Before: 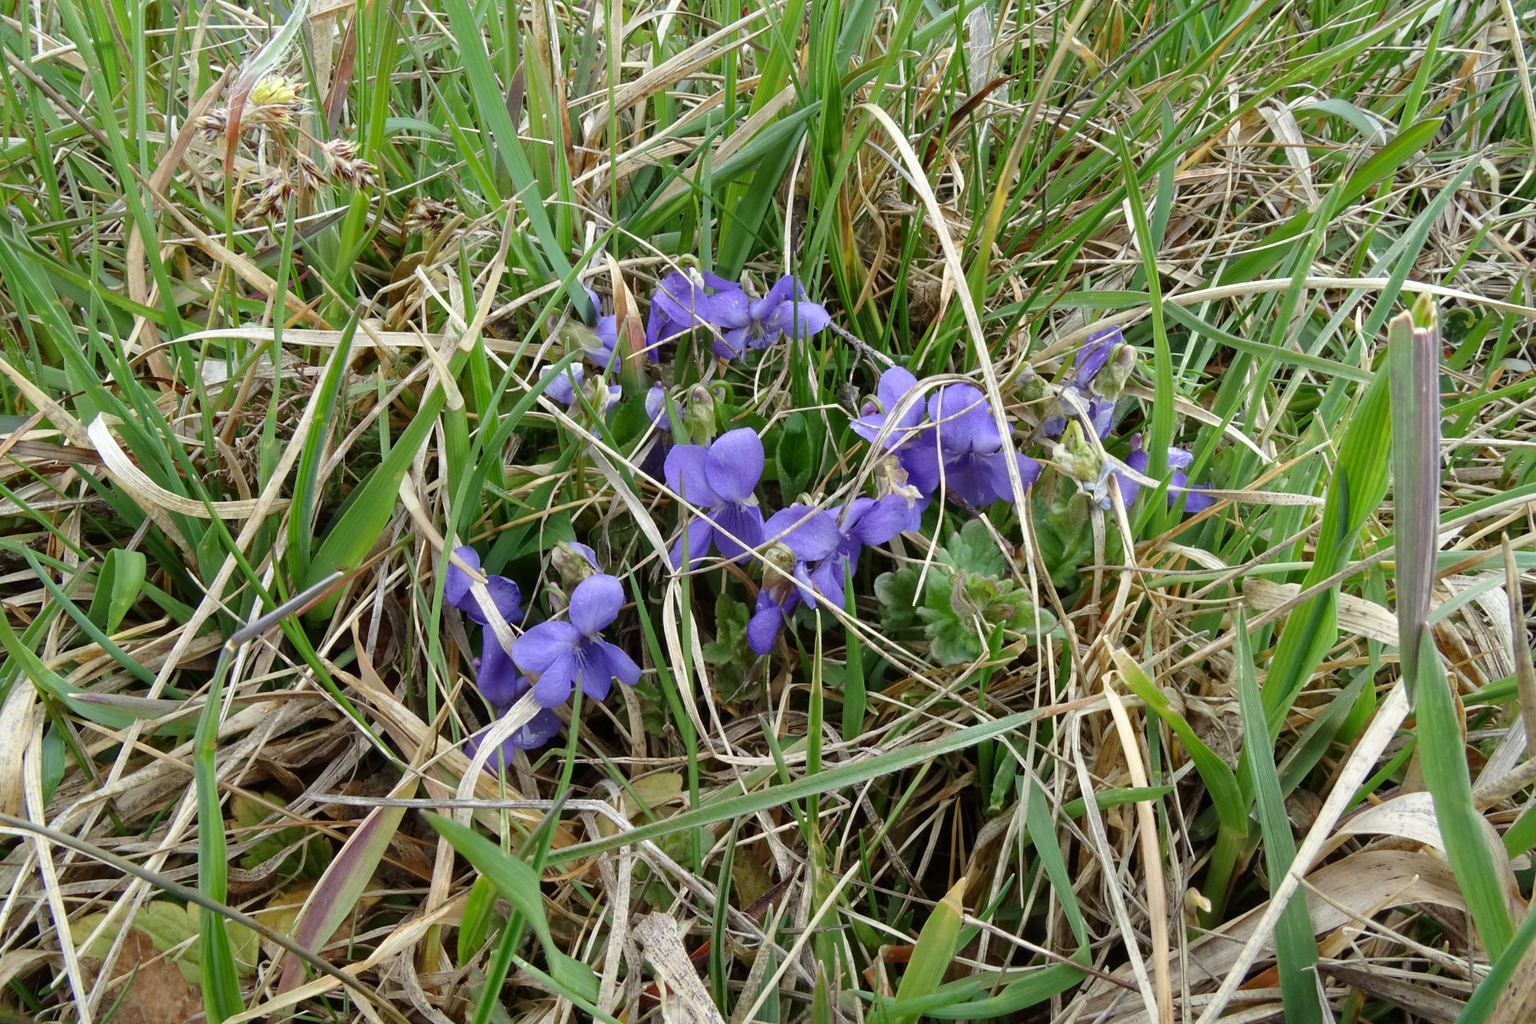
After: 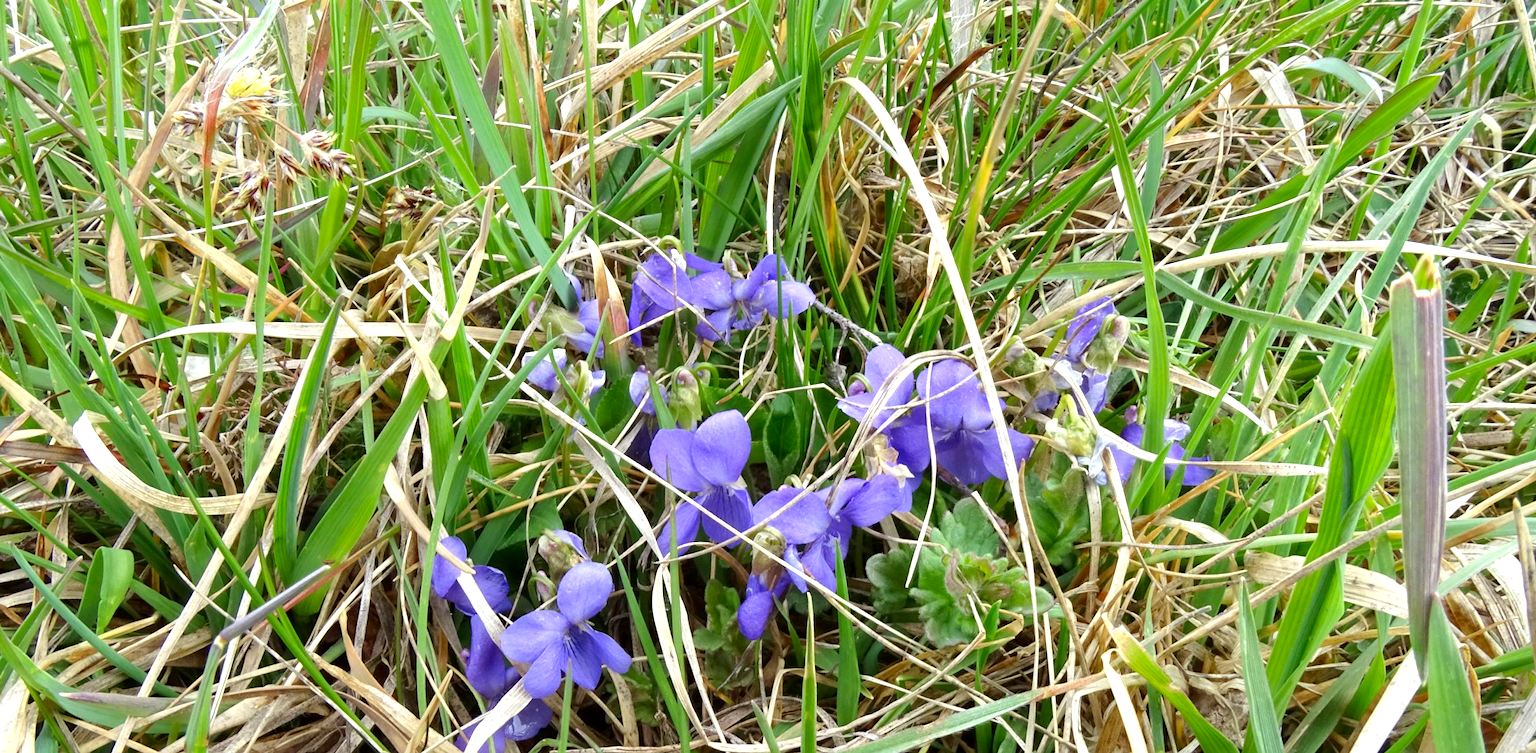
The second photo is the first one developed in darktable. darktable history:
rotate and perspective: rotation -1.32°, lens shift (horizontal) -0.031, crop left 0.015, crop right 0.985, crop top 0.047, crop bottom 0.982
crop: bottom 24.988%
contrast brightness saturation: contrast 0.04, saturation 0.16
exposure: black level correction 0.001, exposure 0.675 EV, compensate highlight preservation false
